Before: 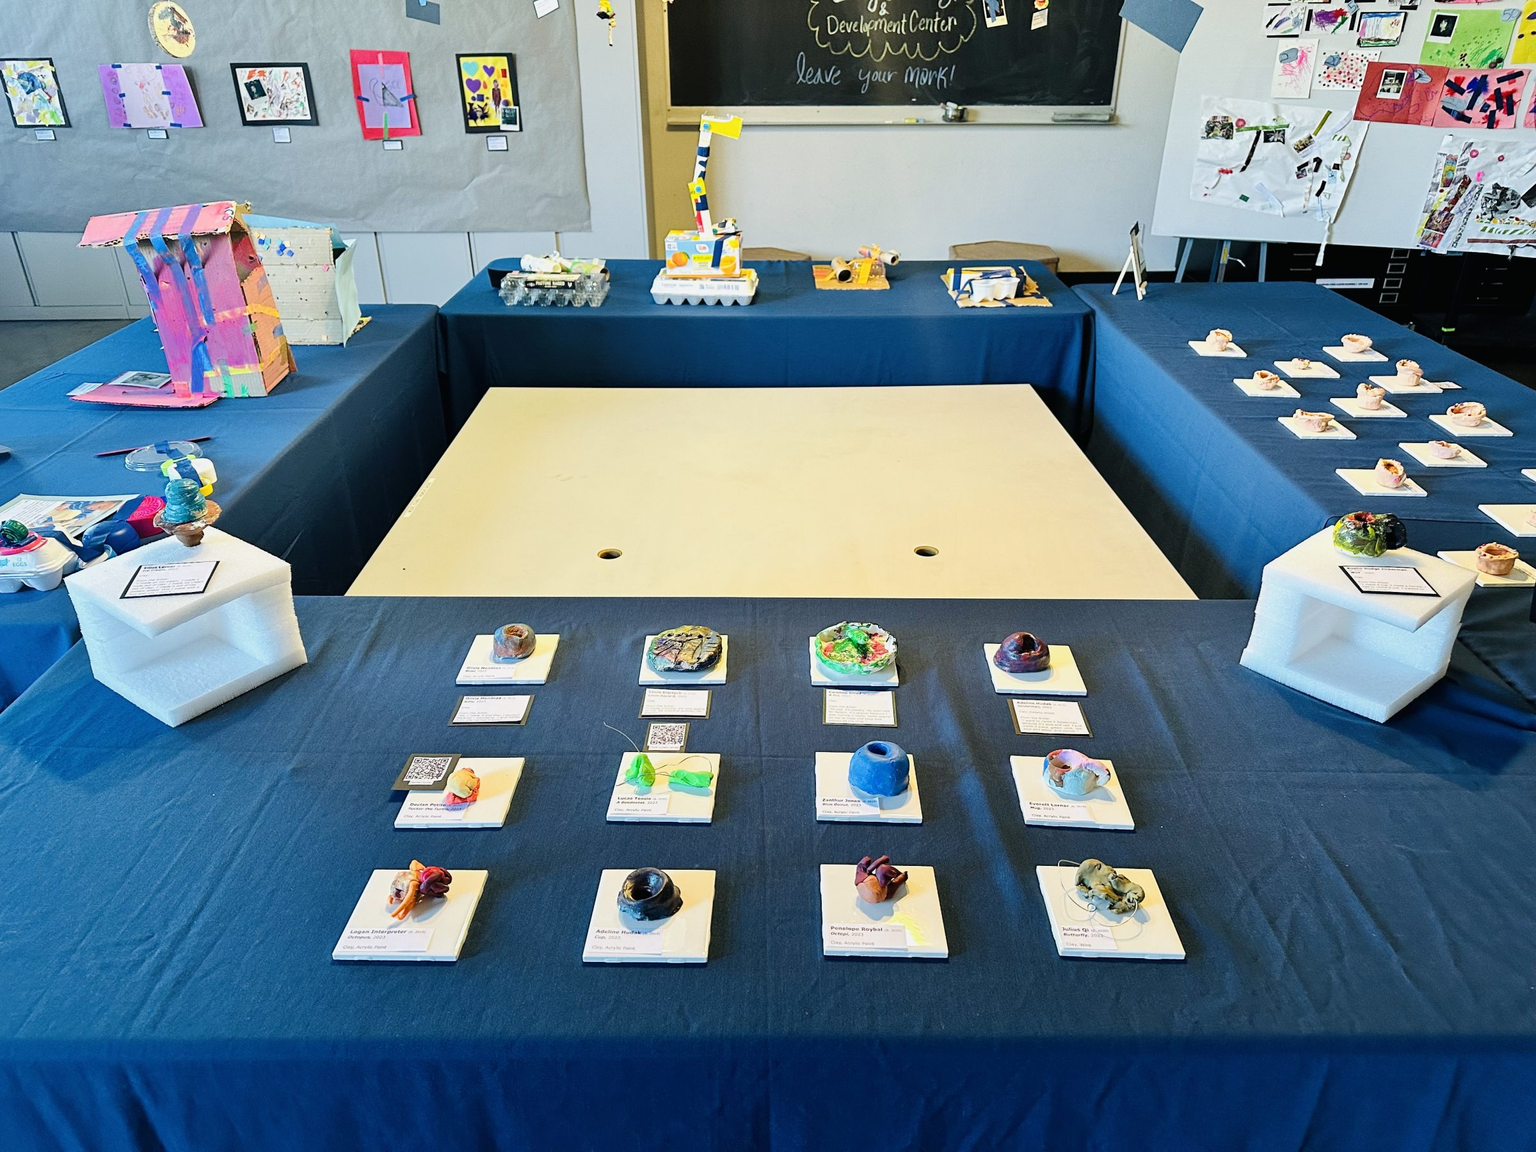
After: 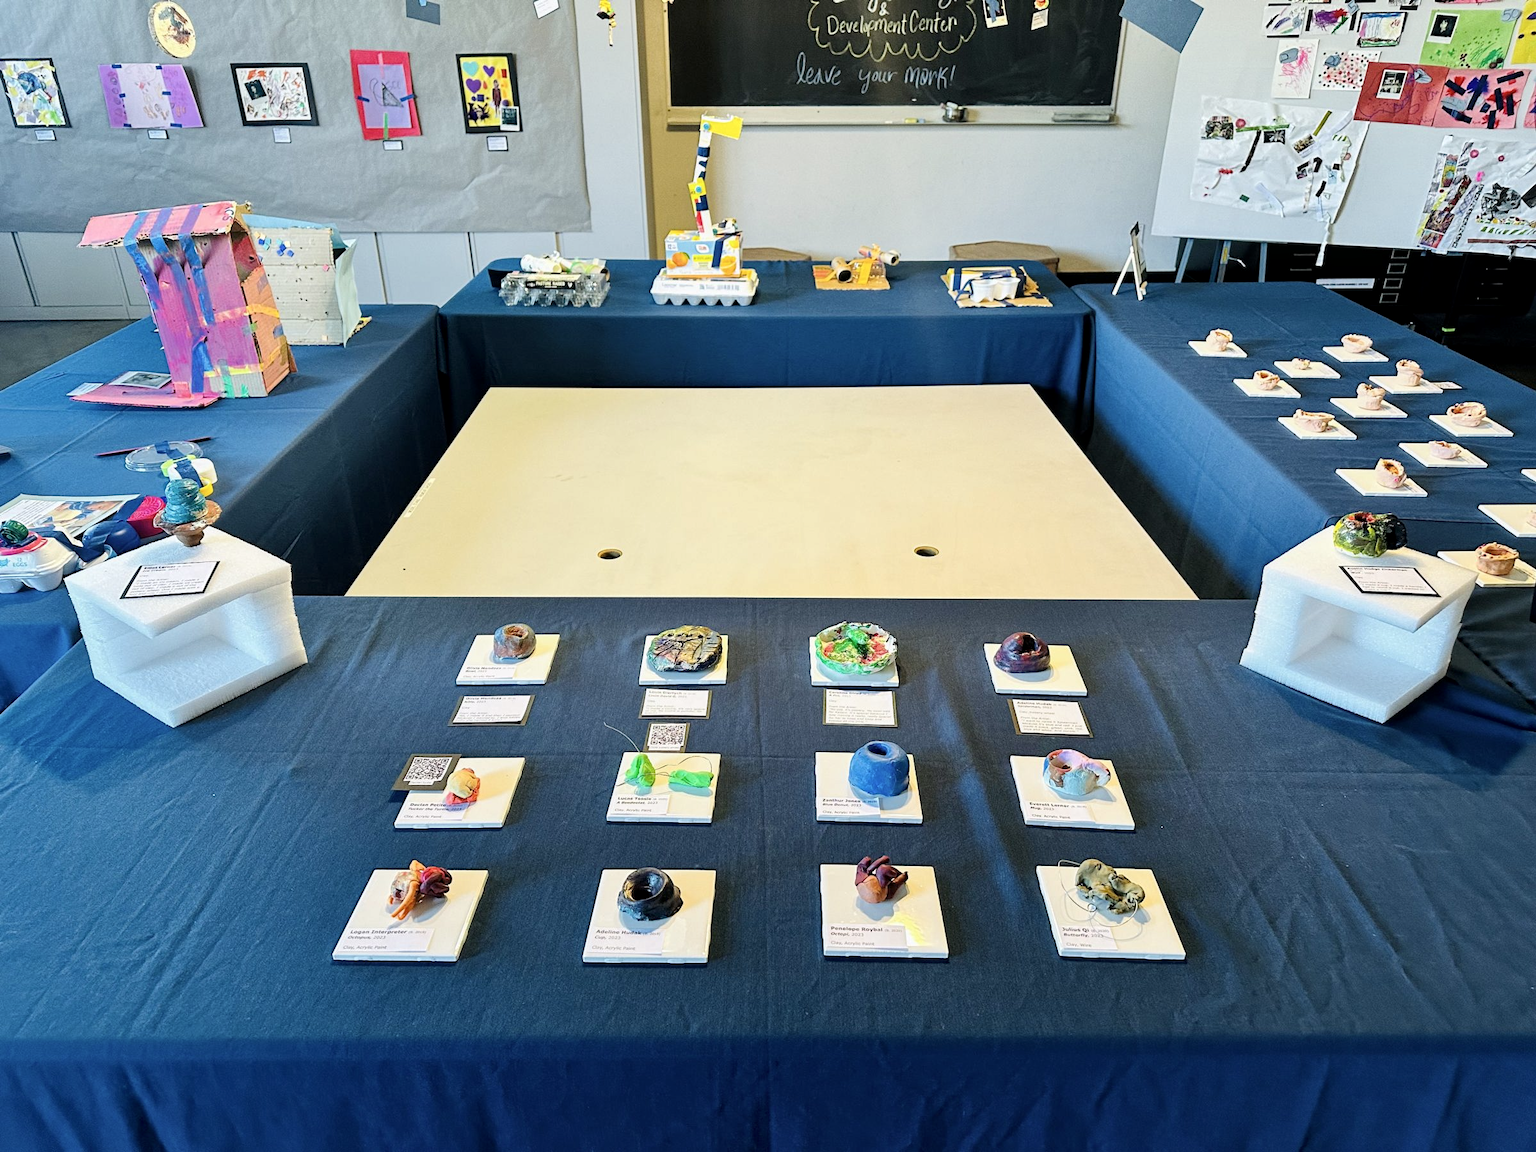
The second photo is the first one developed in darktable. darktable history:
contrast brightness saturation: saturation -0.084
local contrast: highlights 102%, shadows 100%, detail 131%, midtone range 0.2
